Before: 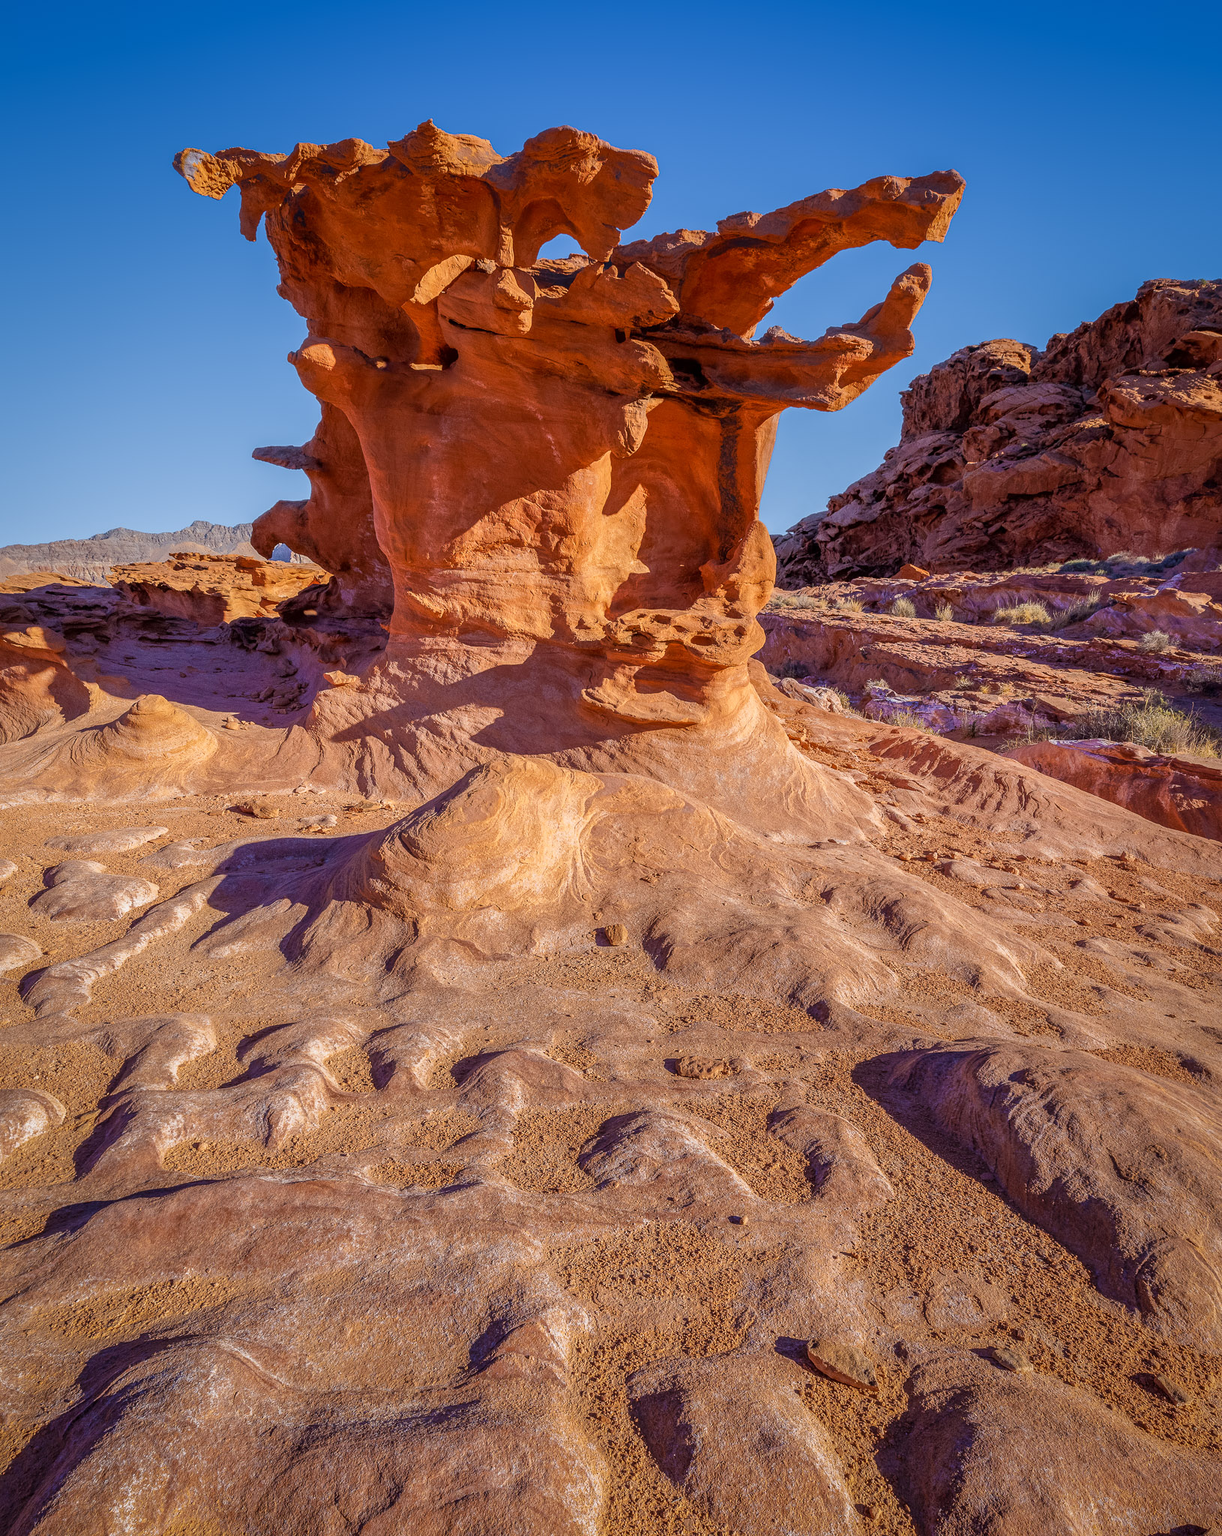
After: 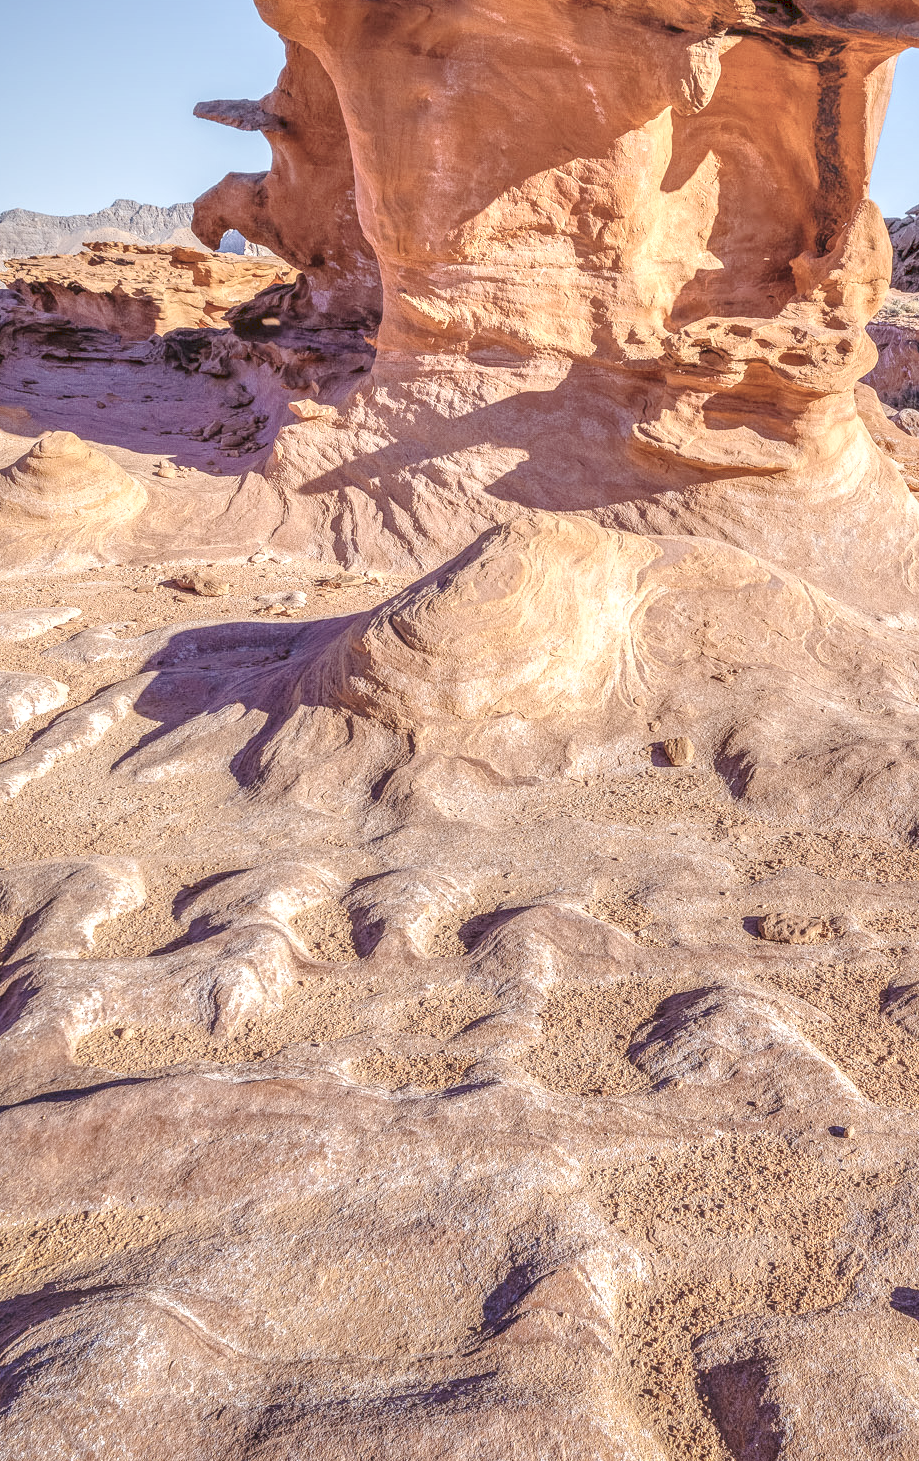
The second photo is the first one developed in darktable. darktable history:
crop: left 8.794%, top 24.211%, right 34.771%, bottom 4.414%
tone curve: curves: ch0 [(0, 0) (0.003, 0.275) (0.011, 0.288) (0.025, 0.309) (0.044, 0.326) (0.069, 0.346) (0.1, 0.37) (0.136, 0.396) (0.177, 0.432) (0.224, 0.473) (0.277, 0.516) (0.335, 0.566) (0.399, 0.611) (0.468, 0.661) (0.543, 0.711) (0.623, 0.761) (0.709, 0.817) (0.801, 0.867) (0.898, 0.911) (1, 1)], preserve colors none
local contrast: highlights 16%, detail 185%
